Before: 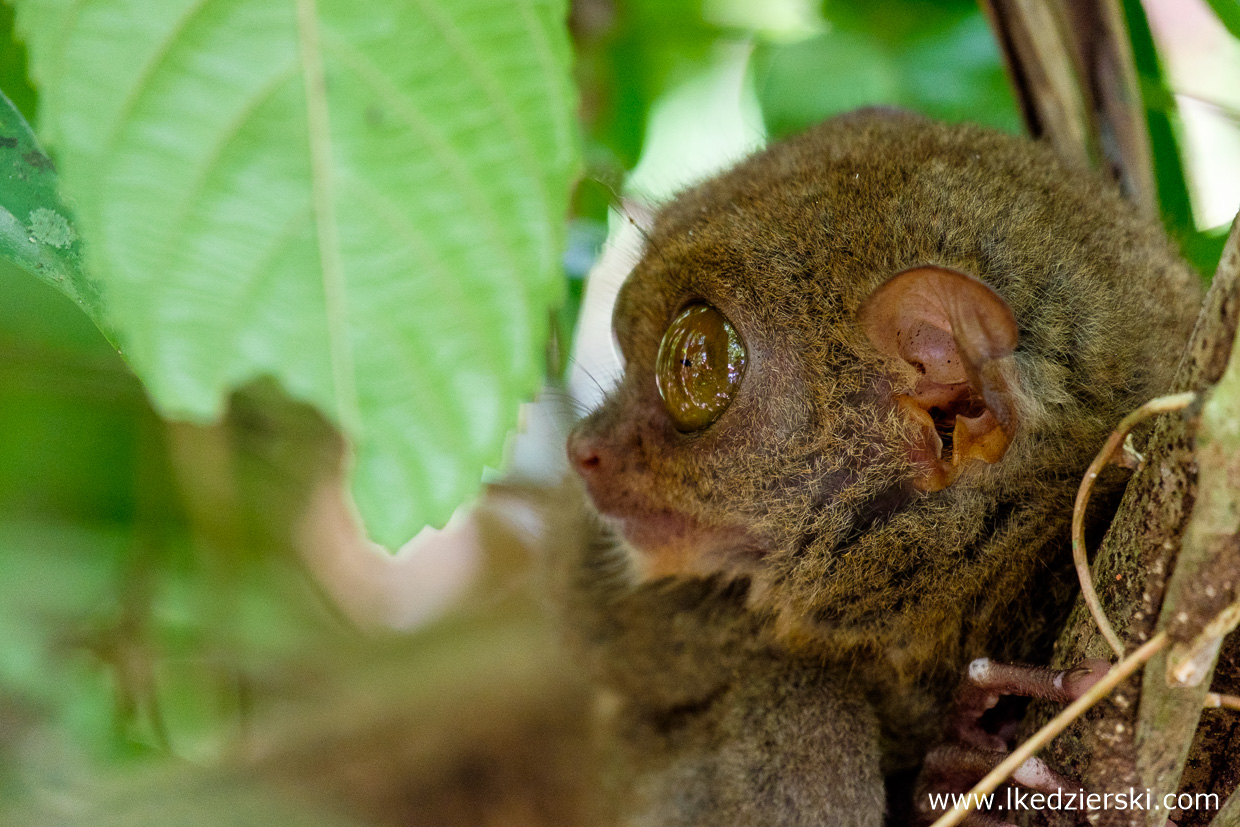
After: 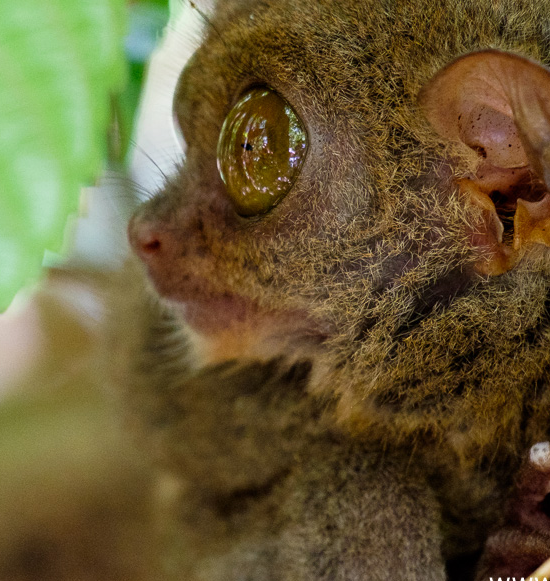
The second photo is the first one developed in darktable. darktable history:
crop: left 35.432%, top 26.233%, right 20.145%, bottom 3.432%
